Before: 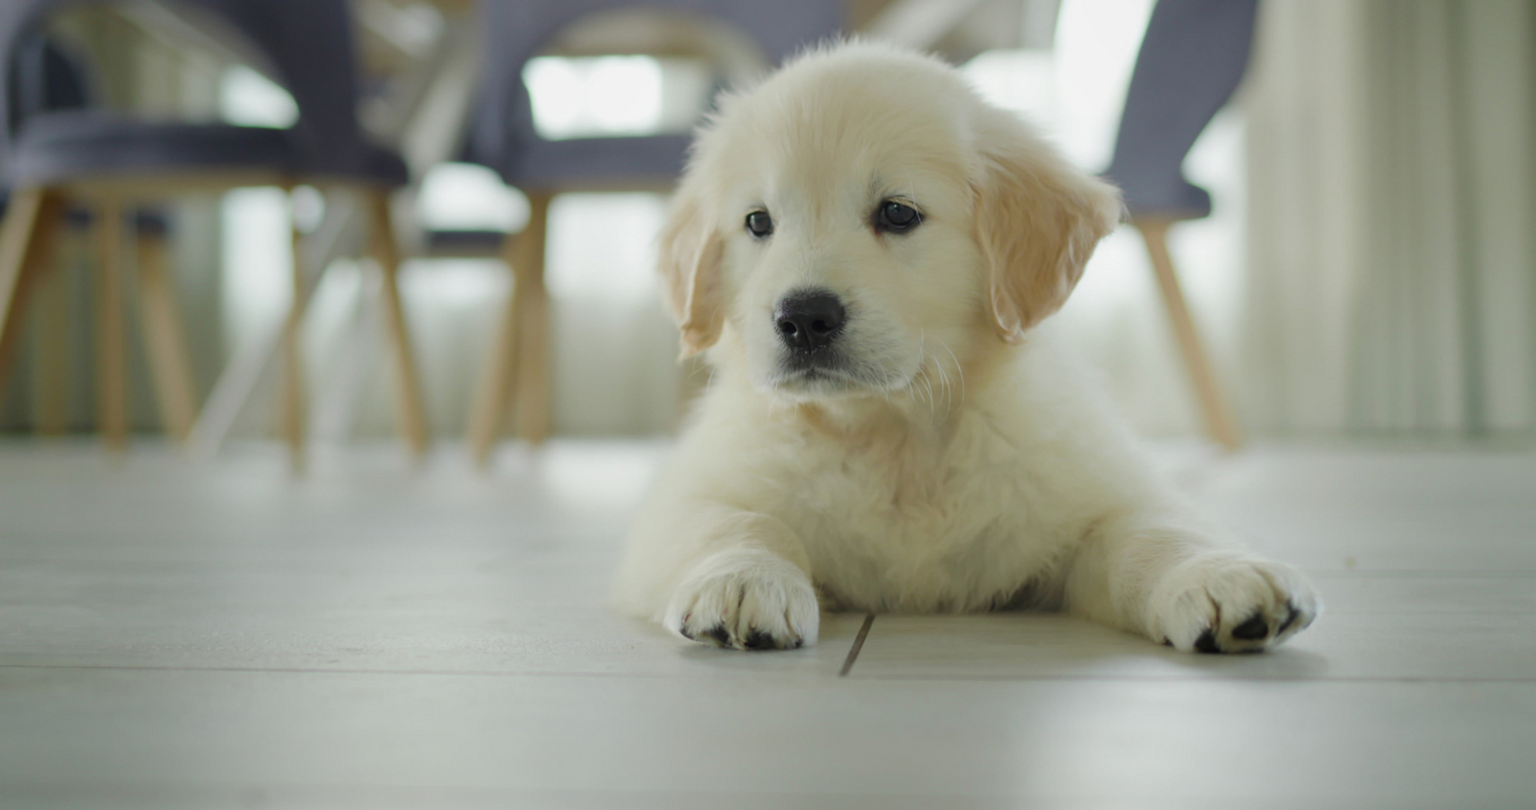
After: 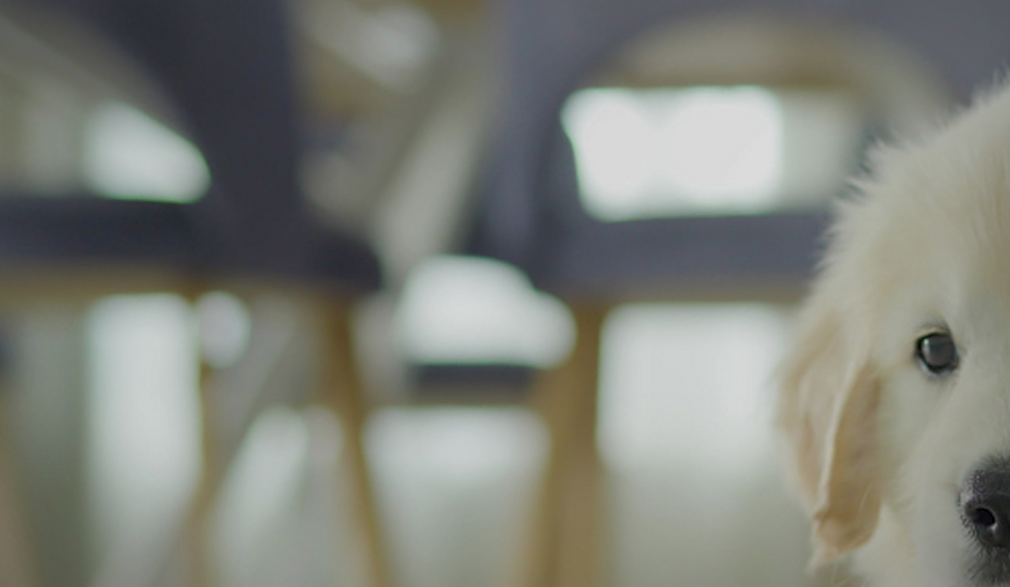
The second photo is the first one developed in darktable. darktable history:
vignetting: fall-off radius 99.91%, width/height ratio 1.343, unbound false
exposure: black level correction 0.001, exposure -0.202 EV, compensate highlight preservation false
sharpen: on, module defaults
crop and rotate: left 10.846%, top 0.113%, right 47.52%, bottom 53.963%
shadows and highlights: on, module defaults
